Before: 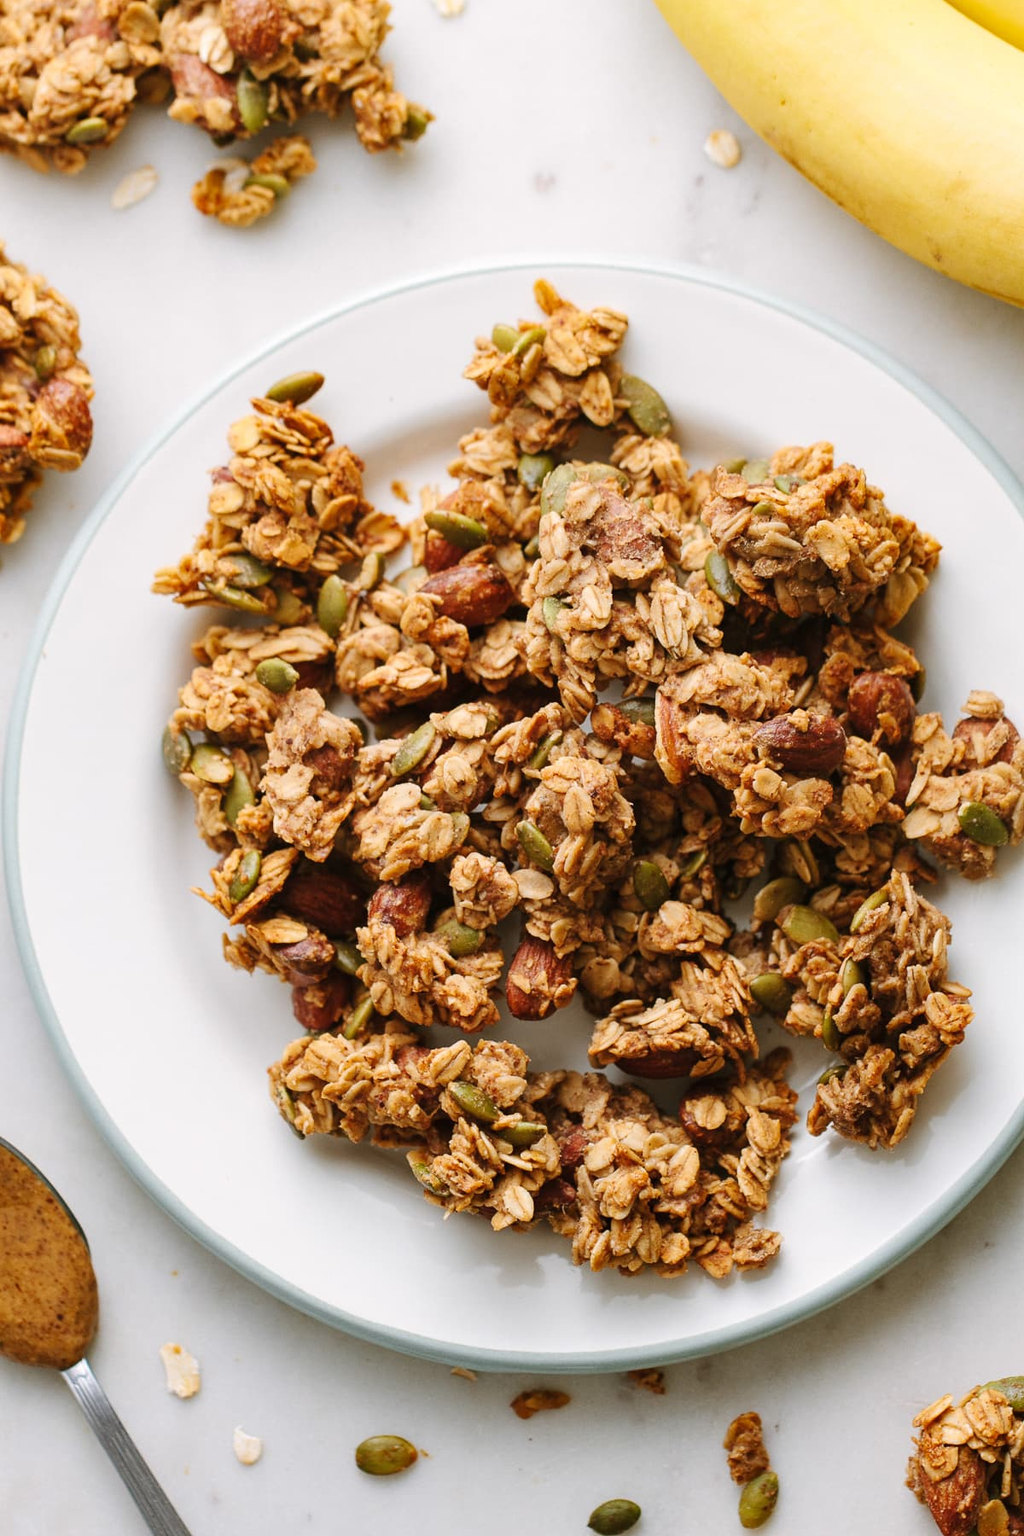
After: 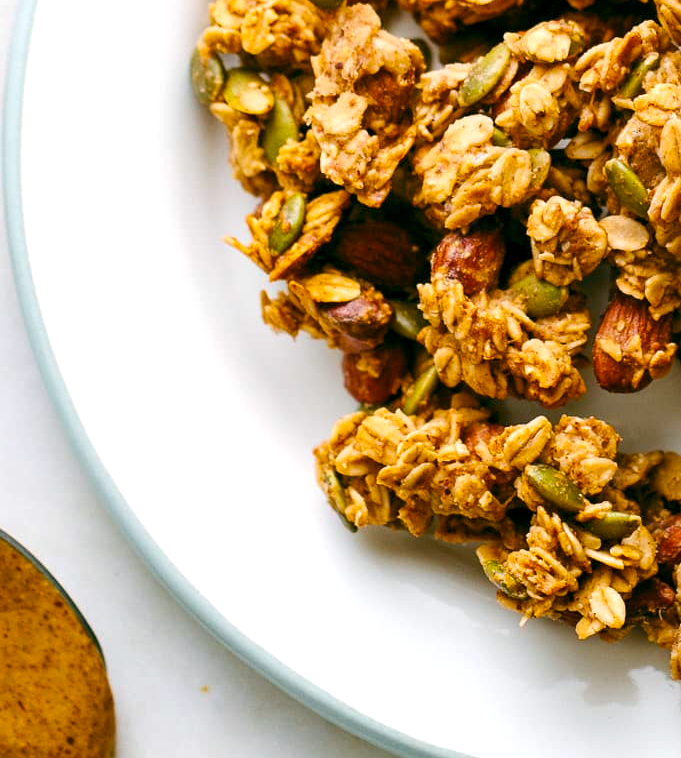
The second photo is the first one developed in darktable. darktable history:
crop: top 44.631%, right 43.236%, bottom 13.229%
color balance rgb: global offset › luminance -0.317%, global offset › chroma 0.107%, global offset › hue 168.27°, perceptual saturation grading › global saturation 29.756%, perceptual brilliance grading › highlights 7.589%, perceptual brilliance grading › mid-tones 3.96%, perceptual brilliance grading › shadows 2.372%, global vibrance 20%
